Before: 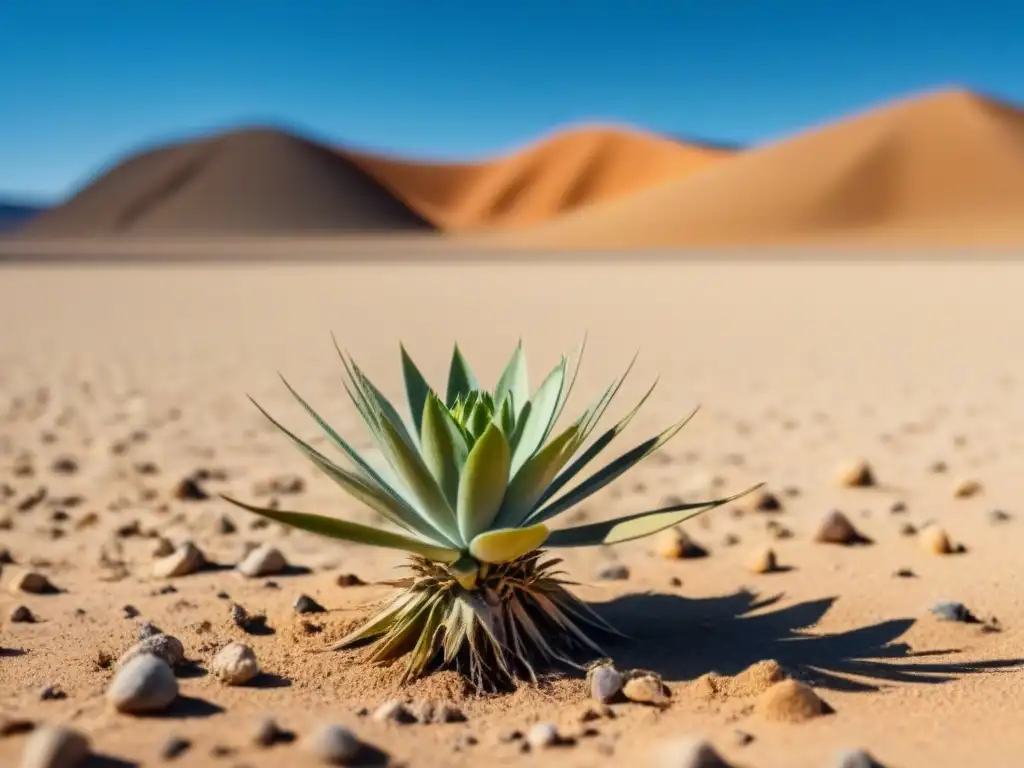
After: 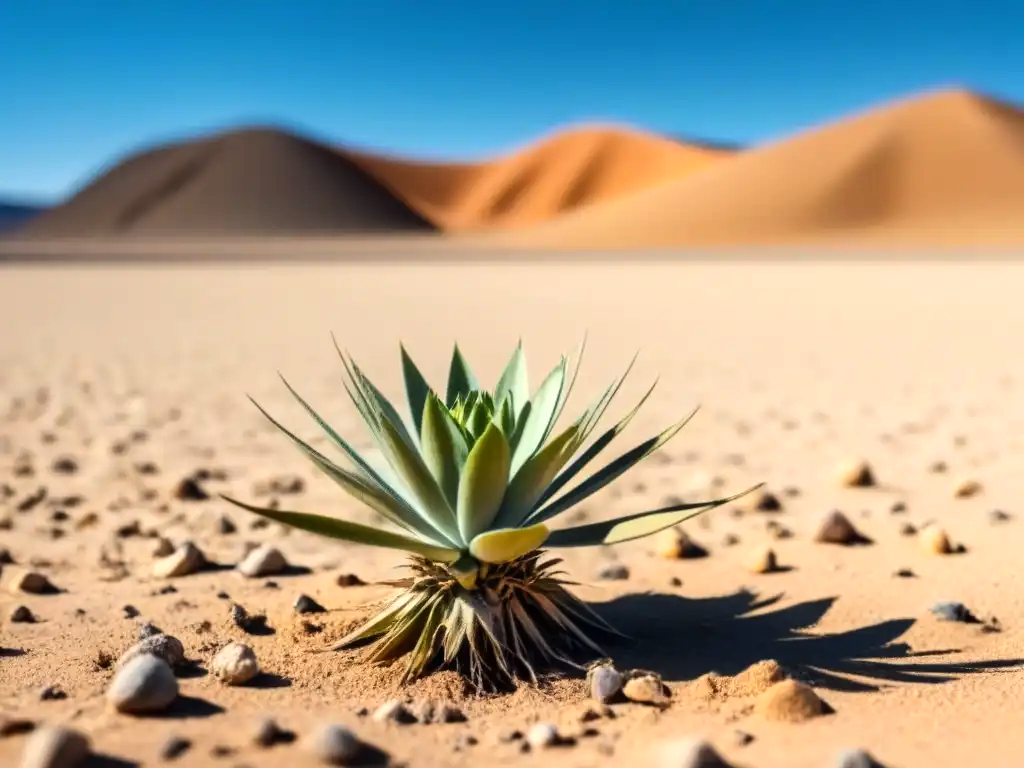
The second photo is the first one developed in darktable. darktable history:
tone equalizer: -8 EV -0.426 EV, -7 EV -0.365 EV, -6 EV -0.318 EV, -5 EV -0.187 EV, -3 EV 0.216 EV, -2 EV 0.337 EV, -1 EV 0.377 EV, +0 EV 0.409 EV, edges refinement/feathering 500, mask exposure compensation -1.57 EV, preserve details no
